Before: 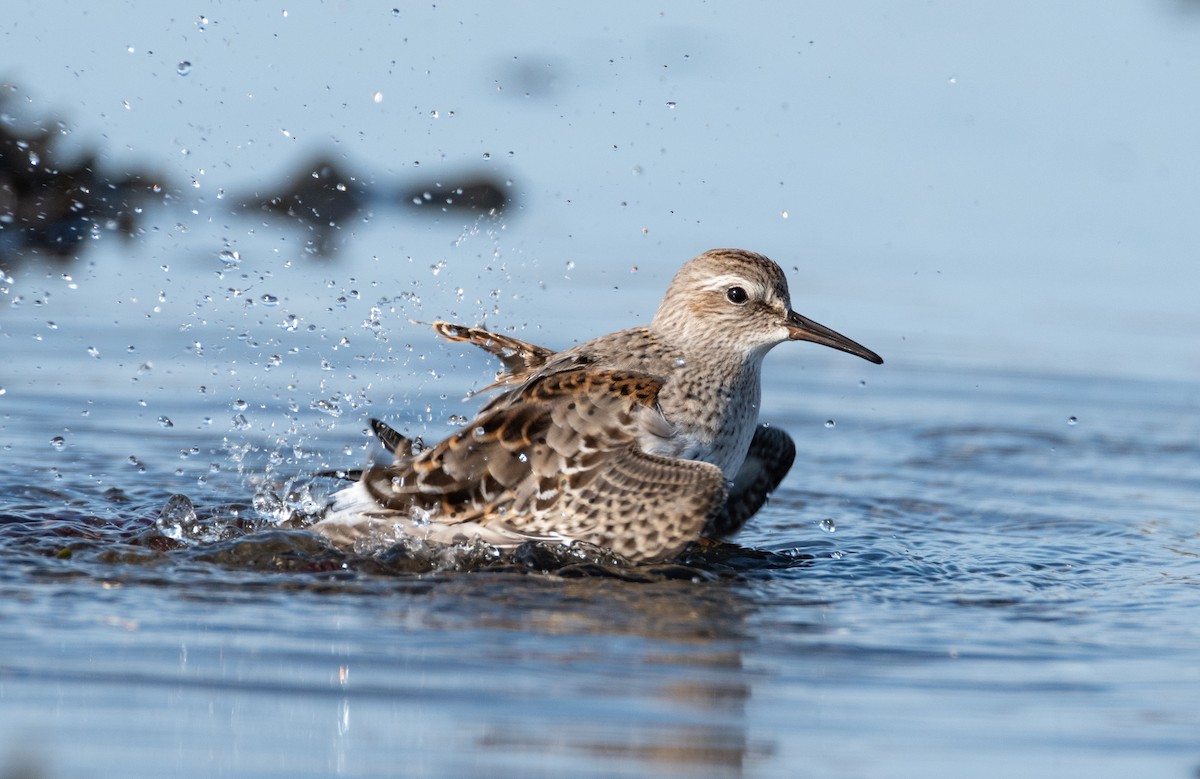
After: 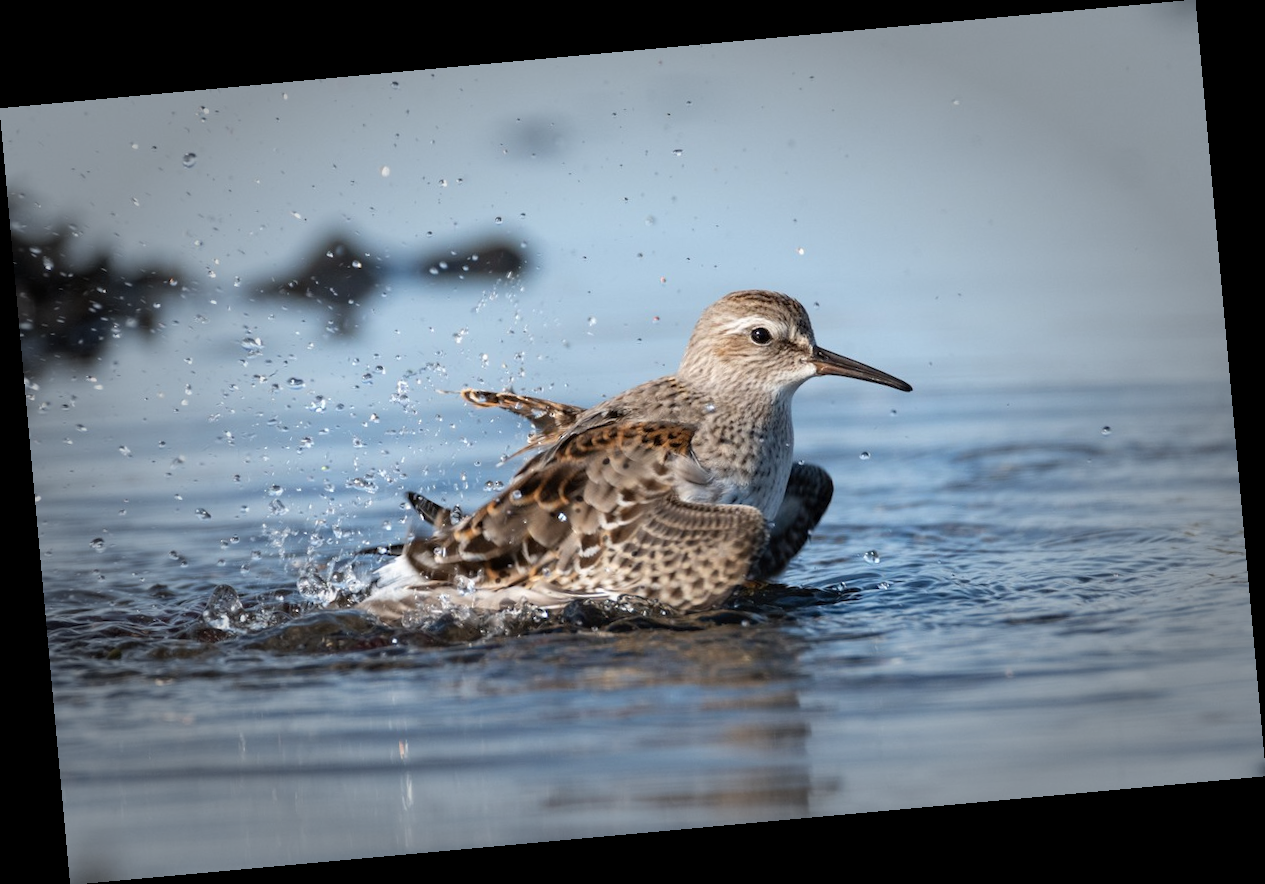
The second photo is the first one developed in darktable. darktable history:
rotate and perspective: rotation -5.2°, automatic cropping off
vignetting: fall-off start 48.41%, automatic ratio true, width/height ratio 1.29, unbound false
